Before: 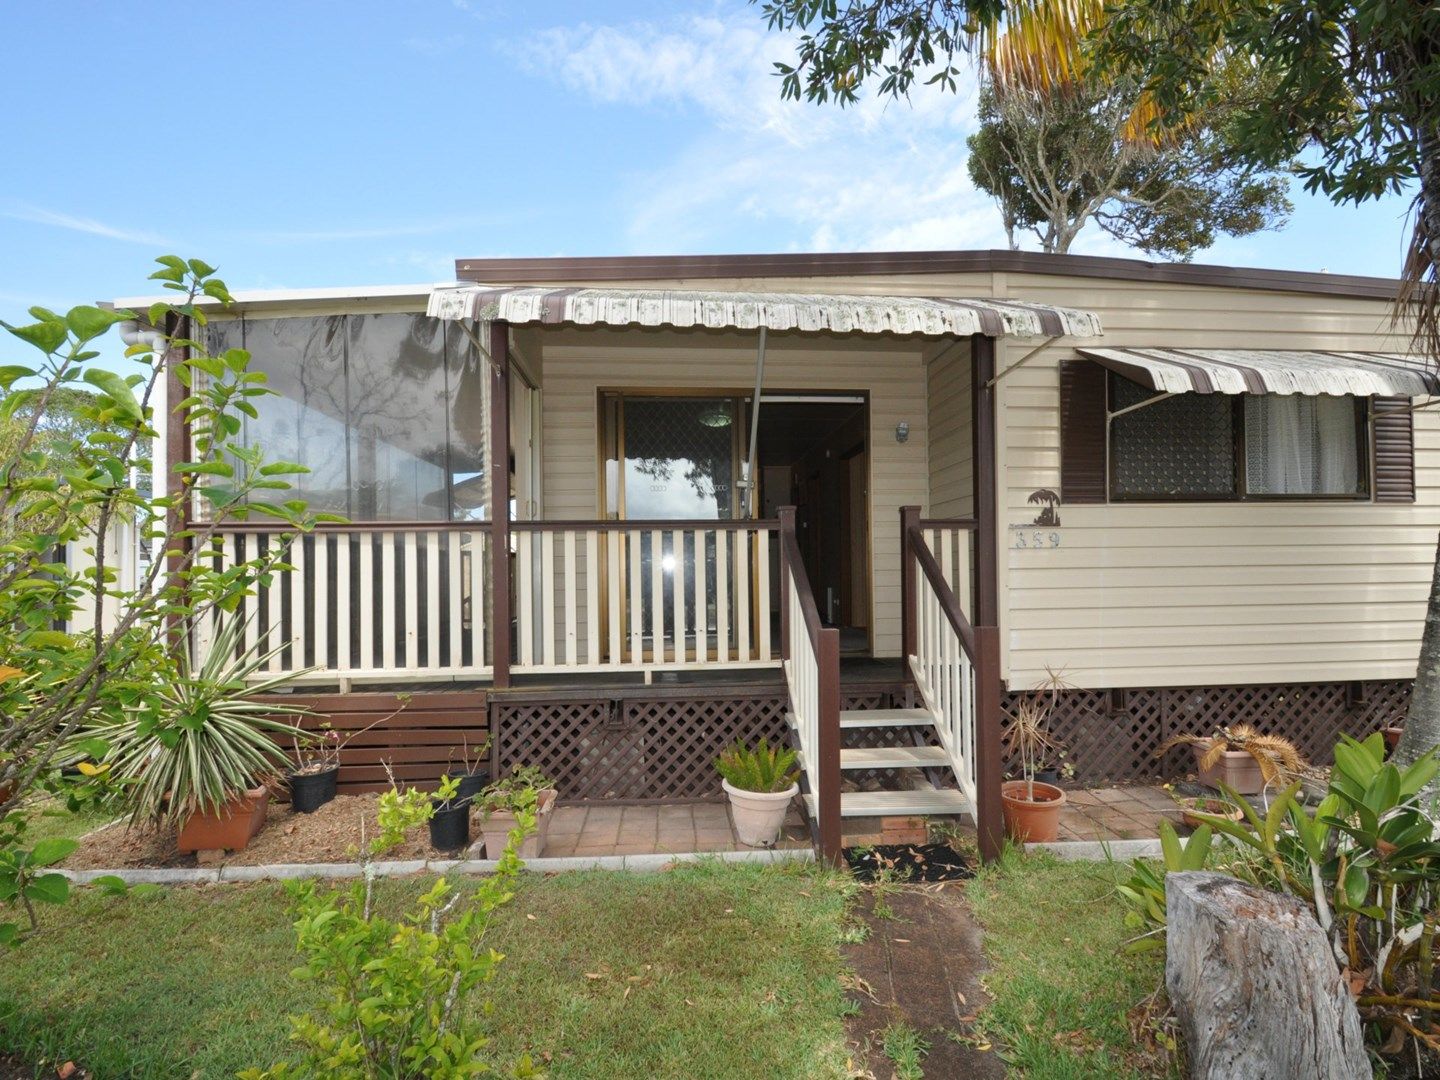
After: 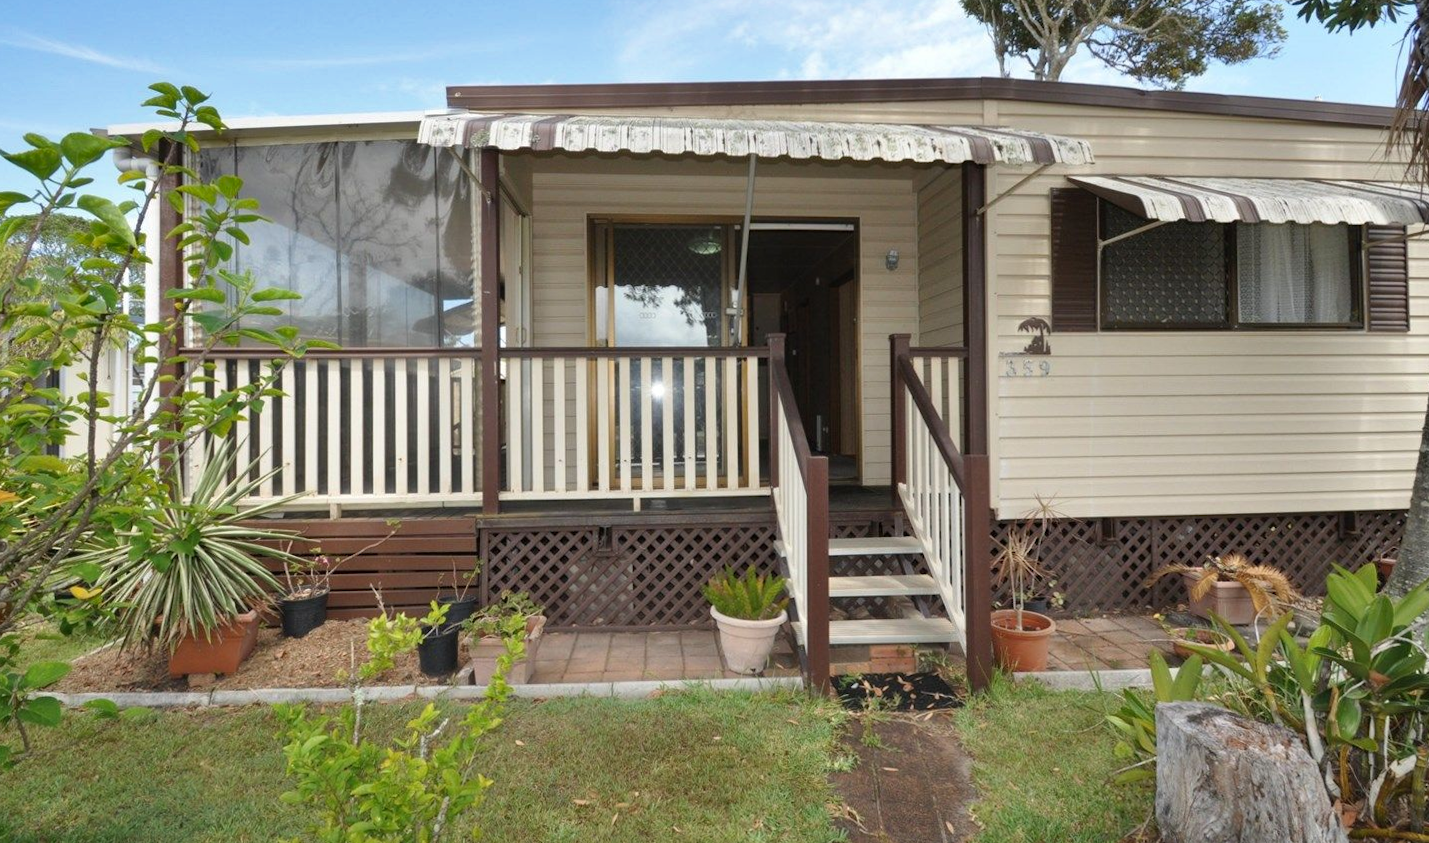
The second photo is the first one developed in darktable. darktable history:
shadows and highlights: soften with gaussian
rotate and perspective: rotation 0.192°, lens shift (horizontal) -0.015, crop left 0.005, crop right 0.996, crop top 0.006, crop bottom 0.99
crop and rotate: top 15.774%, bottom 5.506%
